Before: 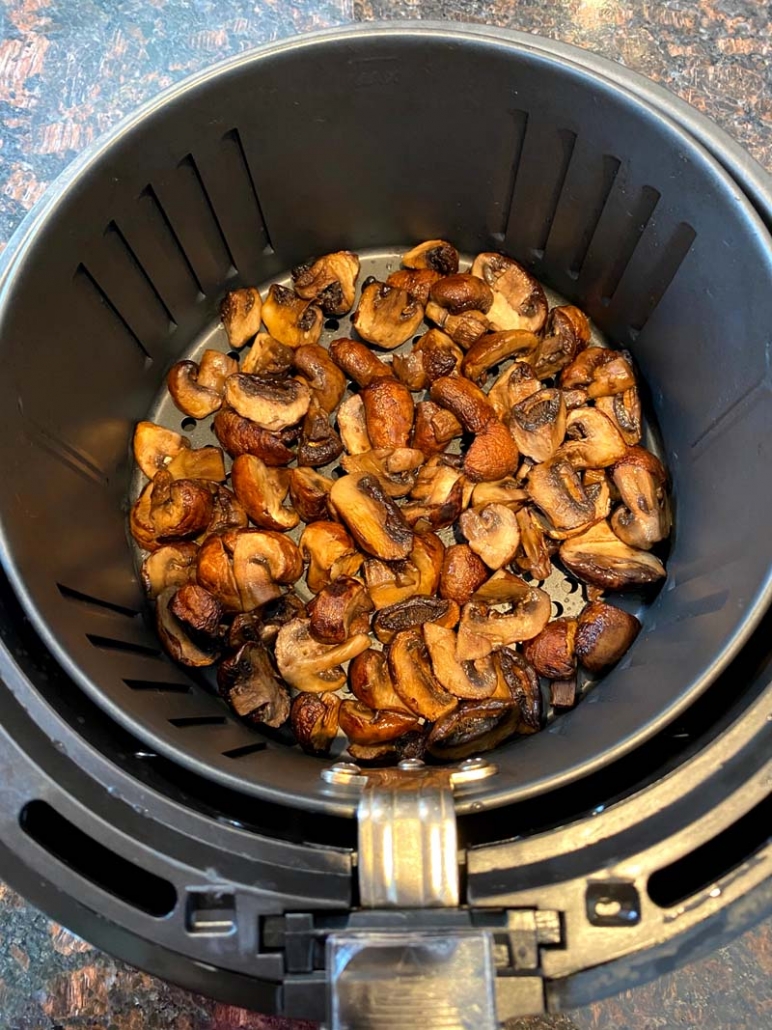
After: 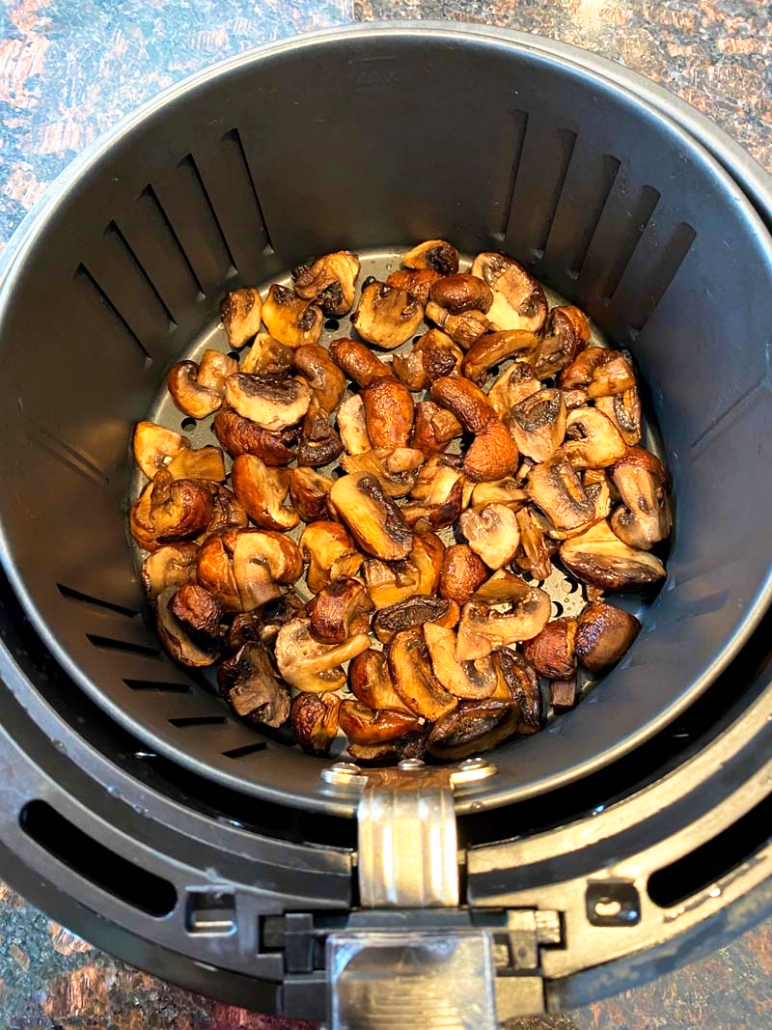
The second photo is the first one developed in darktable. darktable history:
tone equalizer: on, module defaults
base curve: curves: ch0 [(0, 0) (0.688, 0.865) (1, 1)], preserve colors none
velvia: on, module defaults
